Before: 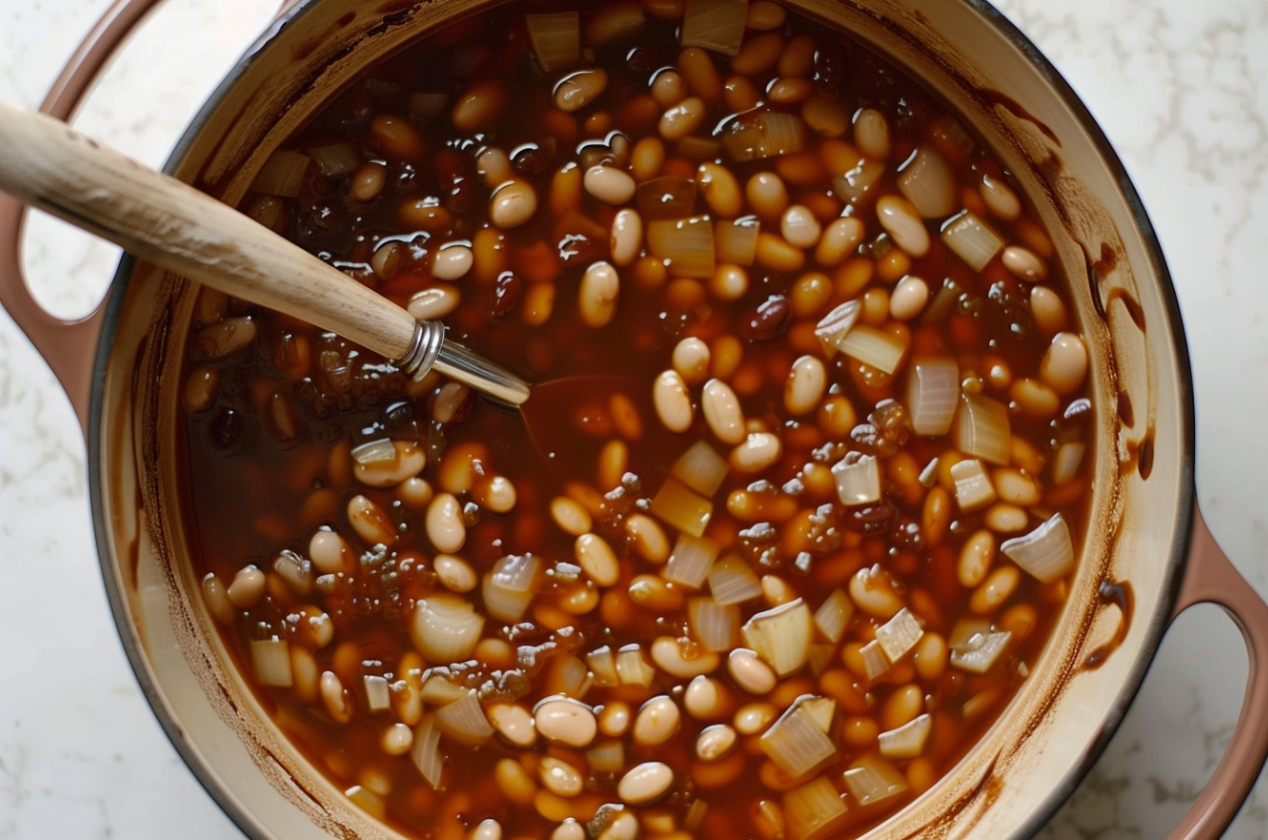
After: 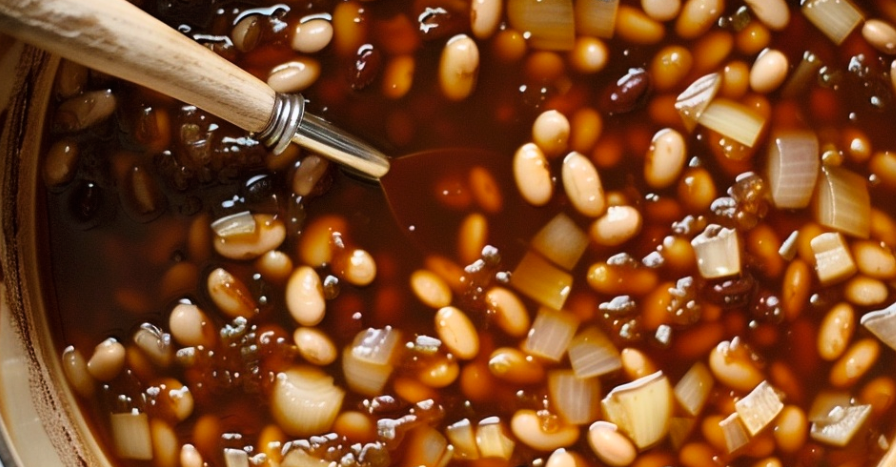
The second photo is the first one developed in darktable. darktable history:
tone curve: curves: ch0 [(0, 0) (0.051, 0.027) (0.096, 0.071) (0.241, 0.247) (0.455, 0.52) (0.594, 0.692) (0.715, 0.845) (0.84, 0.936) (1, 1)]; ch1 [(0, 0) (0.1, 0.038) (0.318, 0.243) (0.399, 0.351) (0.478, 0.469) (0.499, 0.499) (0.534, 0.549) (0.565, 0.605) (0.601, 0.644) (0.666, 0.701) (1, 1)]; ch2 [(0, 0) (0.453, 0.45) (0.479, 0.483) (0.504, 0.499) (0.52, 0.508) (0.561, 0.573) (0.592, 0.617) (0.824, 0.815) (1, 1)], color space Lab, linked channels, preserve colors none
crop: left 11.056%, top 27.12%, right 18.245%, bottom 17.168%
